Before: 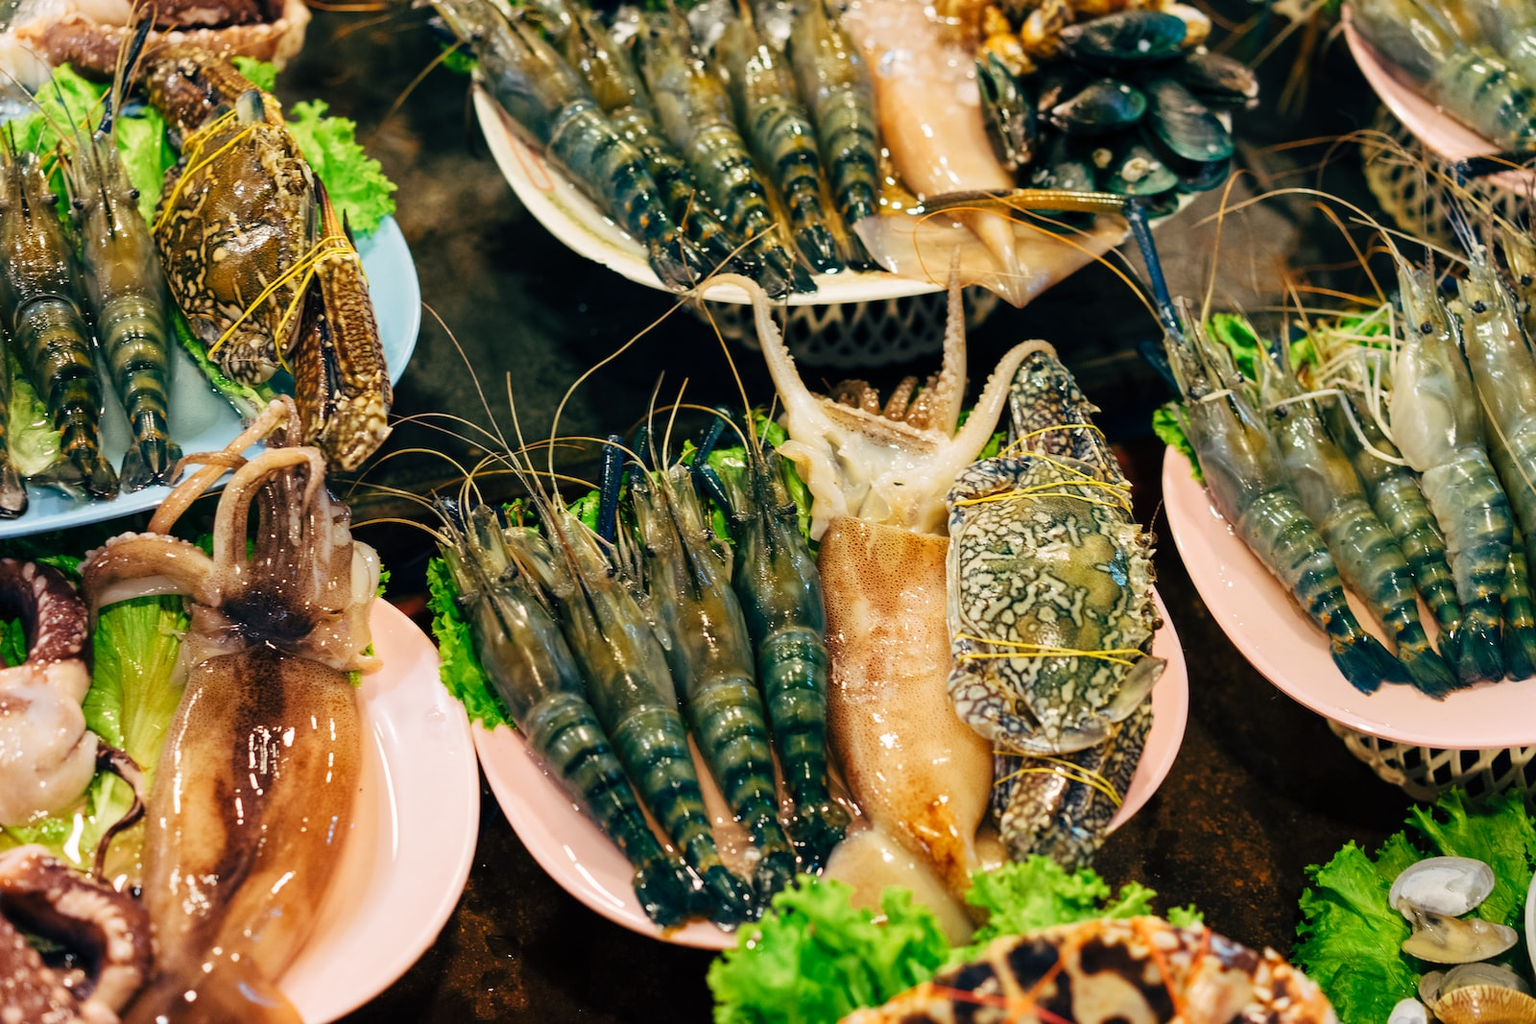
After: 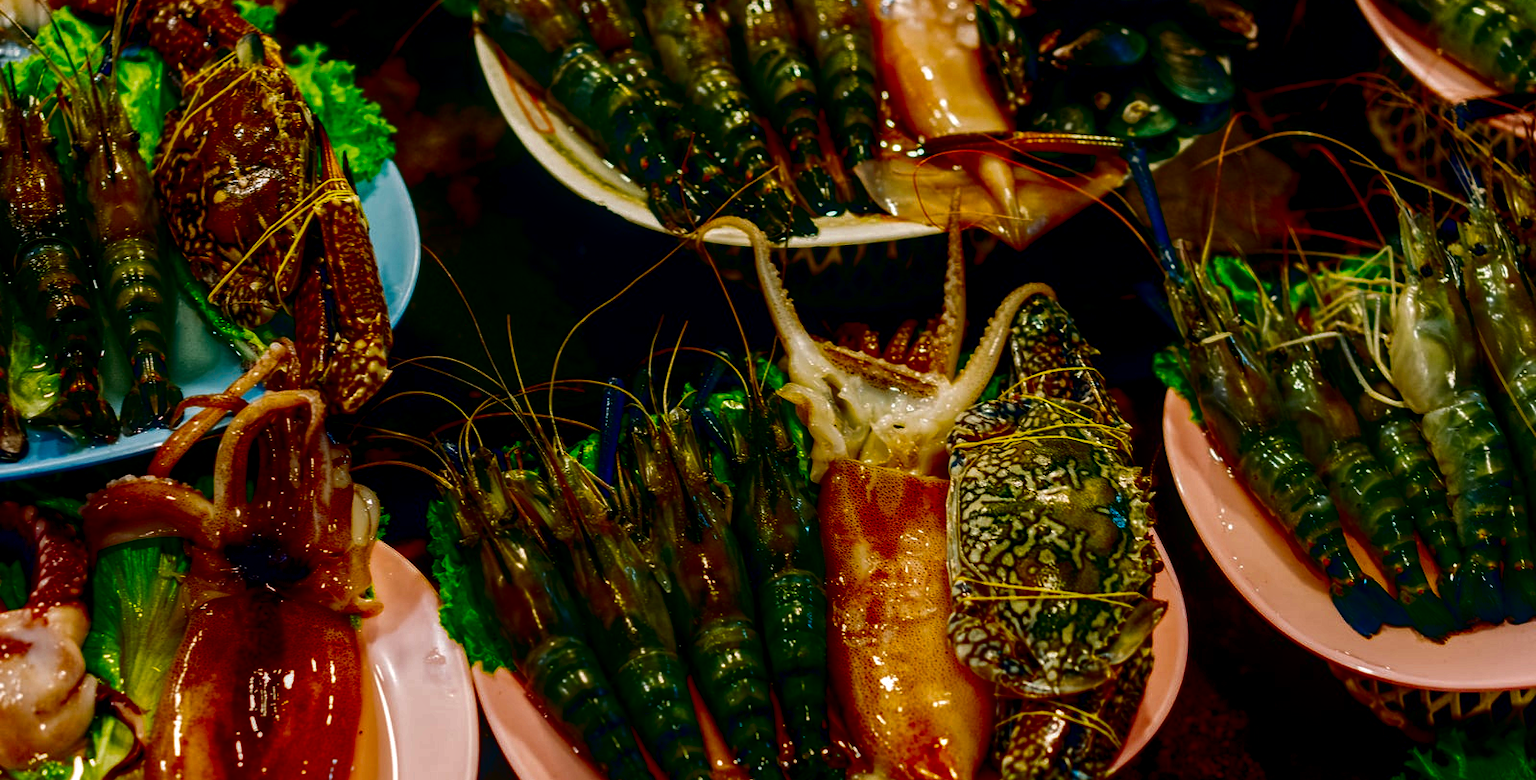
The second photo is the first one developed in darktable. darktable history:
crop: top 5.676%, bottom 18.118%
contrast brightness saturation: brightness -0.999, saturation 0.986
local contrast: detail 130%
